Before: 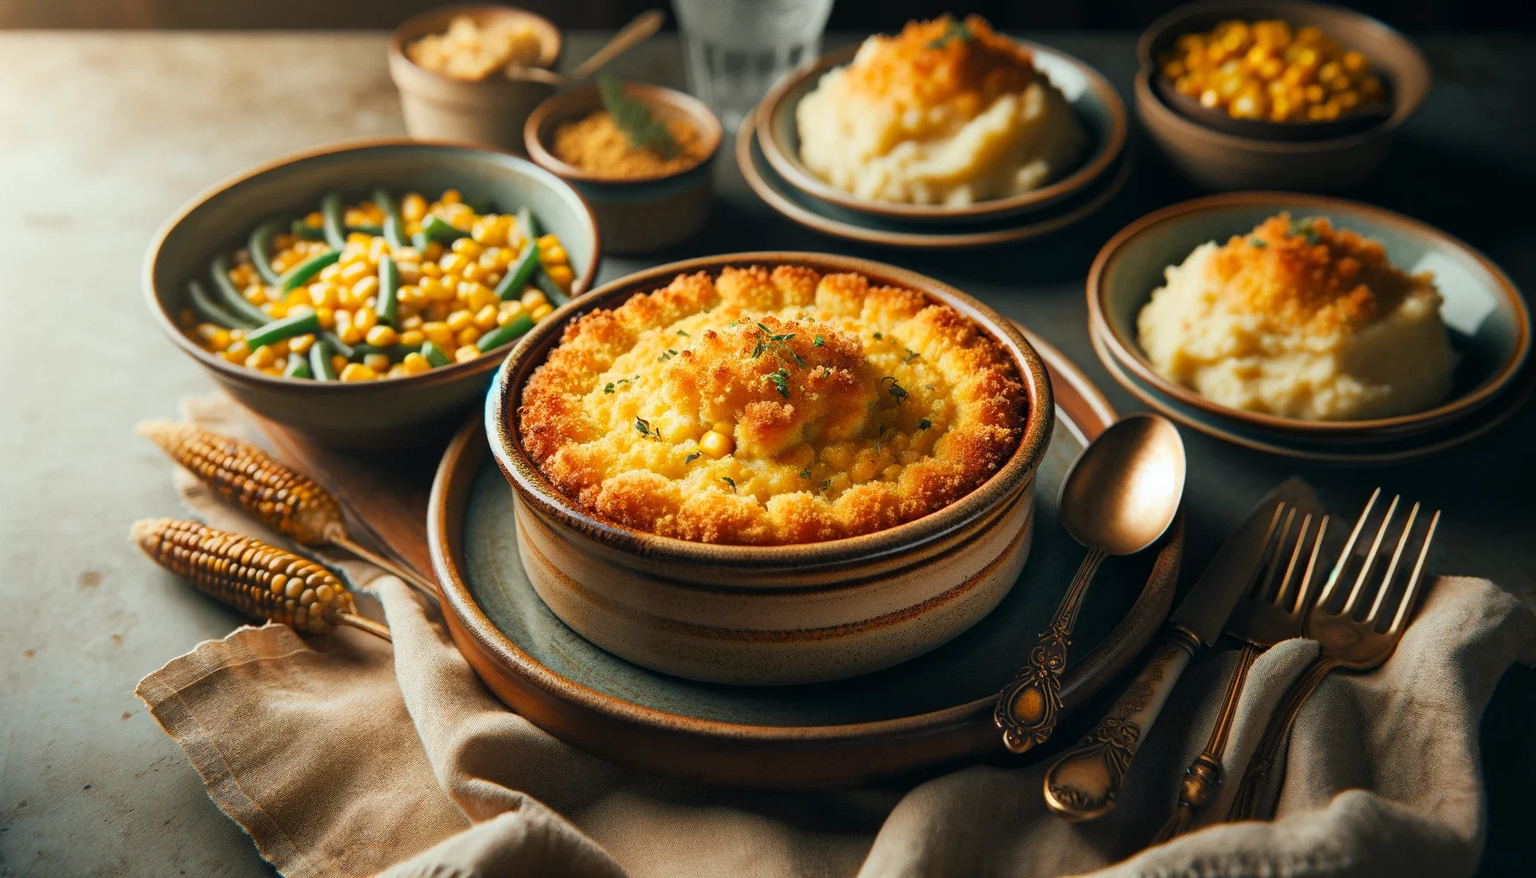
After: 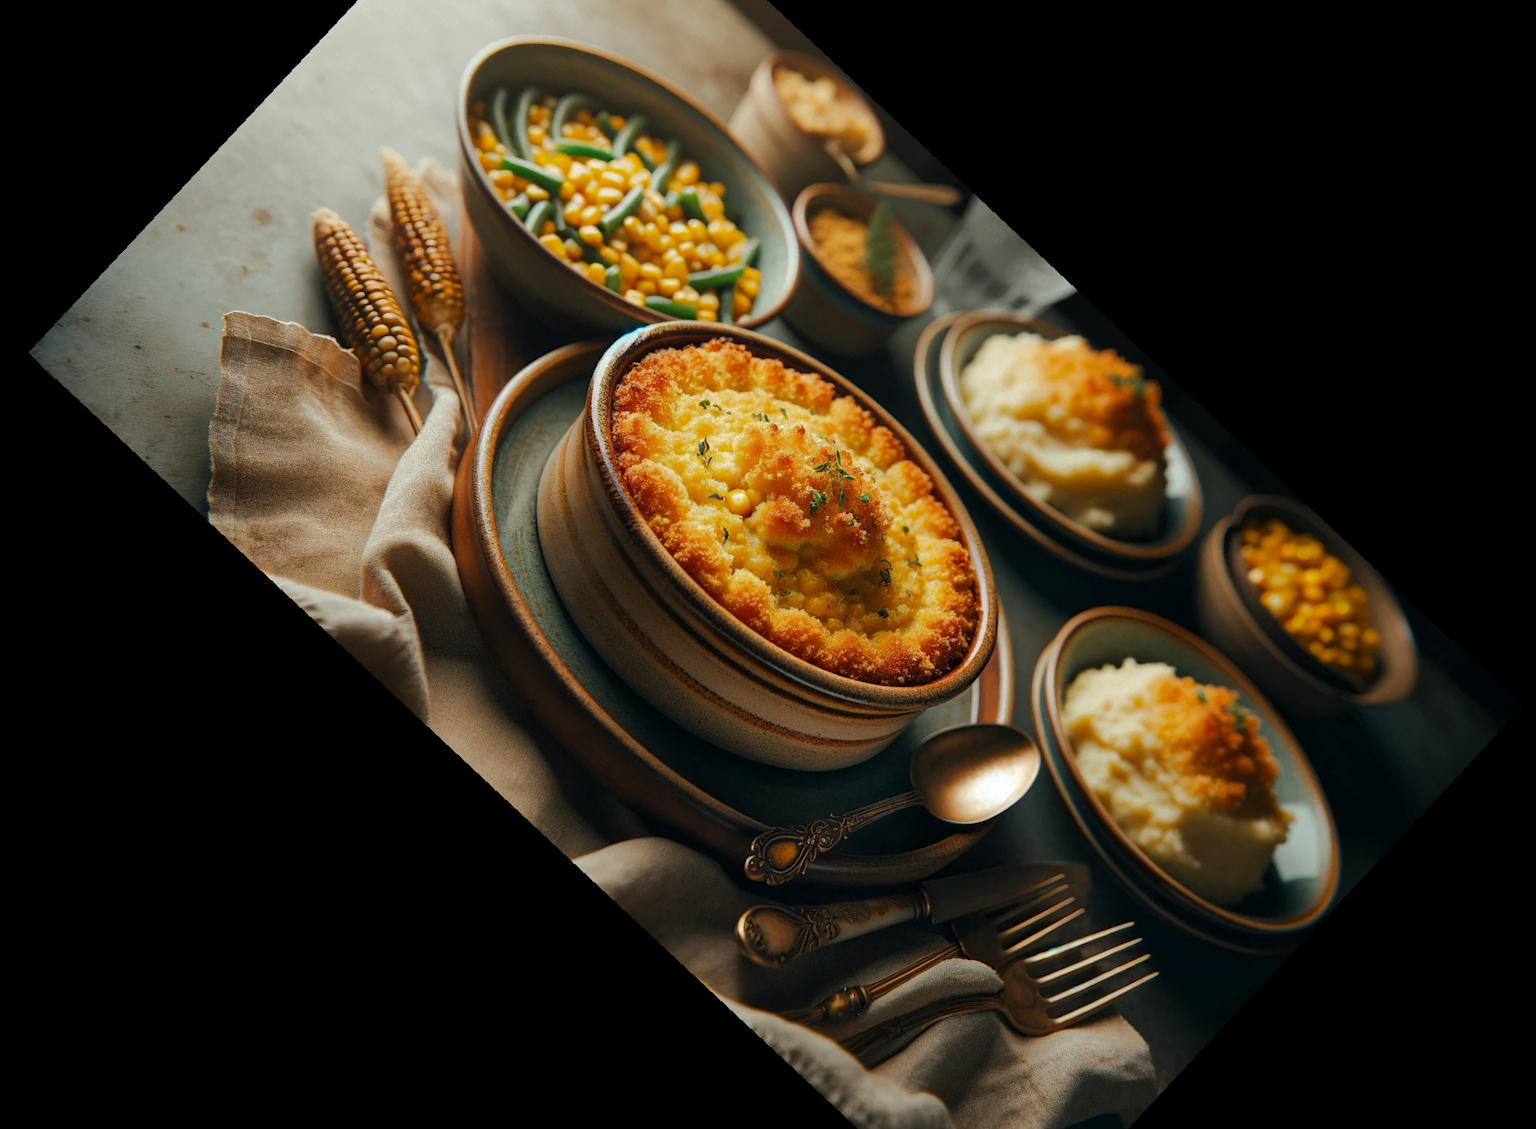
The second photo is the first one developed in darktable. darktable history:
crop and rotate: angle -46.26°, top 16.234%, right 0.912%, bottom 11.704%
rotate and perspective: rotation -3.18°, automatic cropping off
tone curve: curves: ch0 [(0, 0) (0.568, 0.517) (0.8, 0.717) (1, 1)]
